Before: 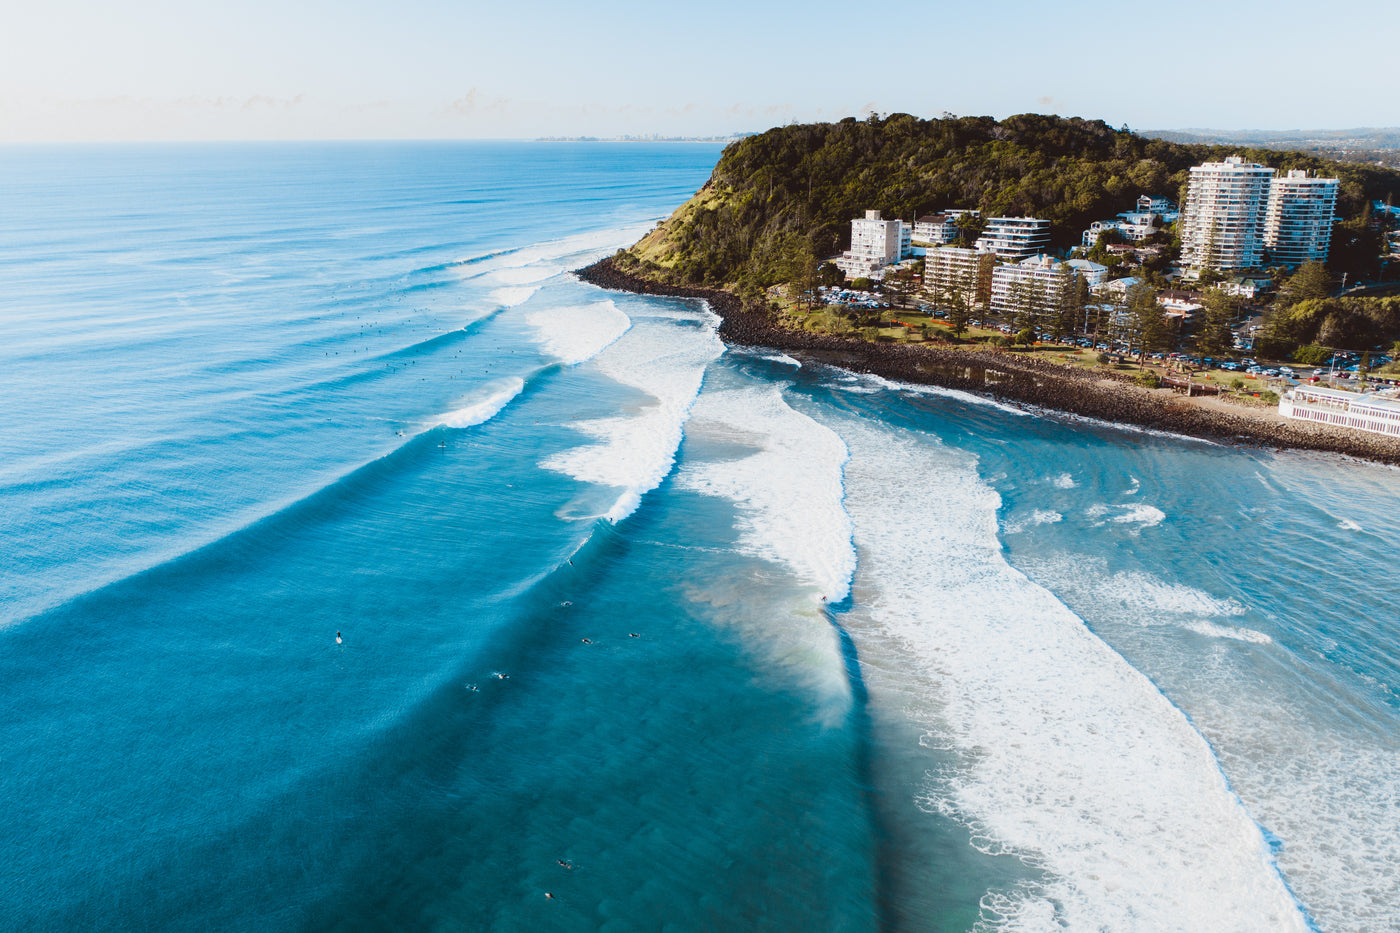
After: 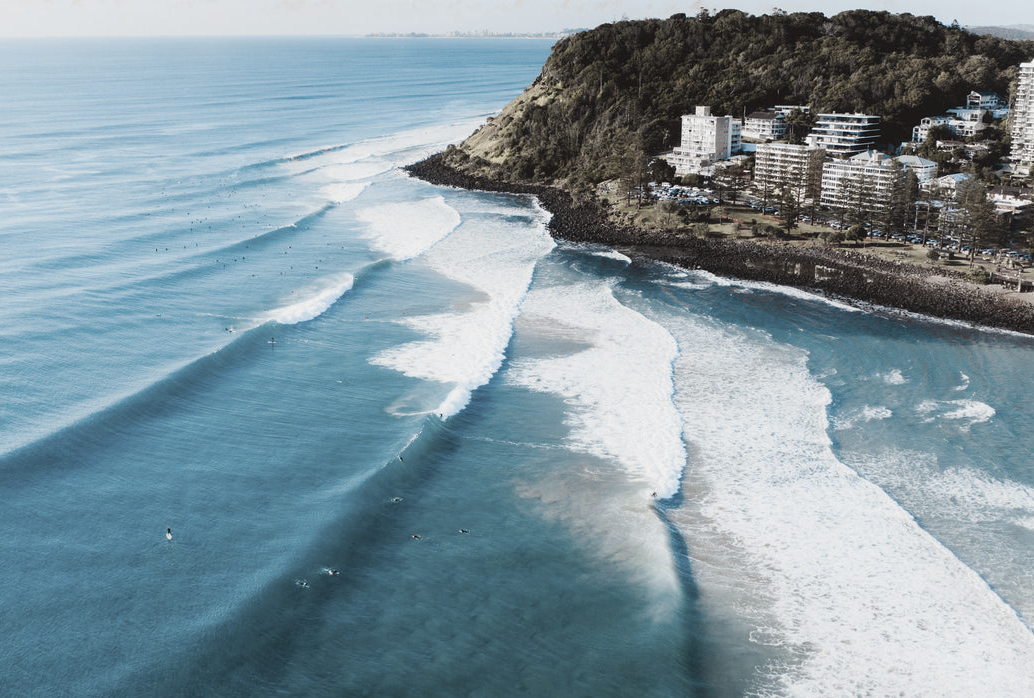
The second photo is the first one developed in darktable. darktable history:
crop and rotate: left 12.165%, top 11.33%, right 13.942%, bottom 13.769%
color zones: curves: ch1 [(0.238, 0.163) (0.476, 0.2) (0.733, 0.322) (0.848, 0.134)]
contrast brightness saturation: saturation -0.069
